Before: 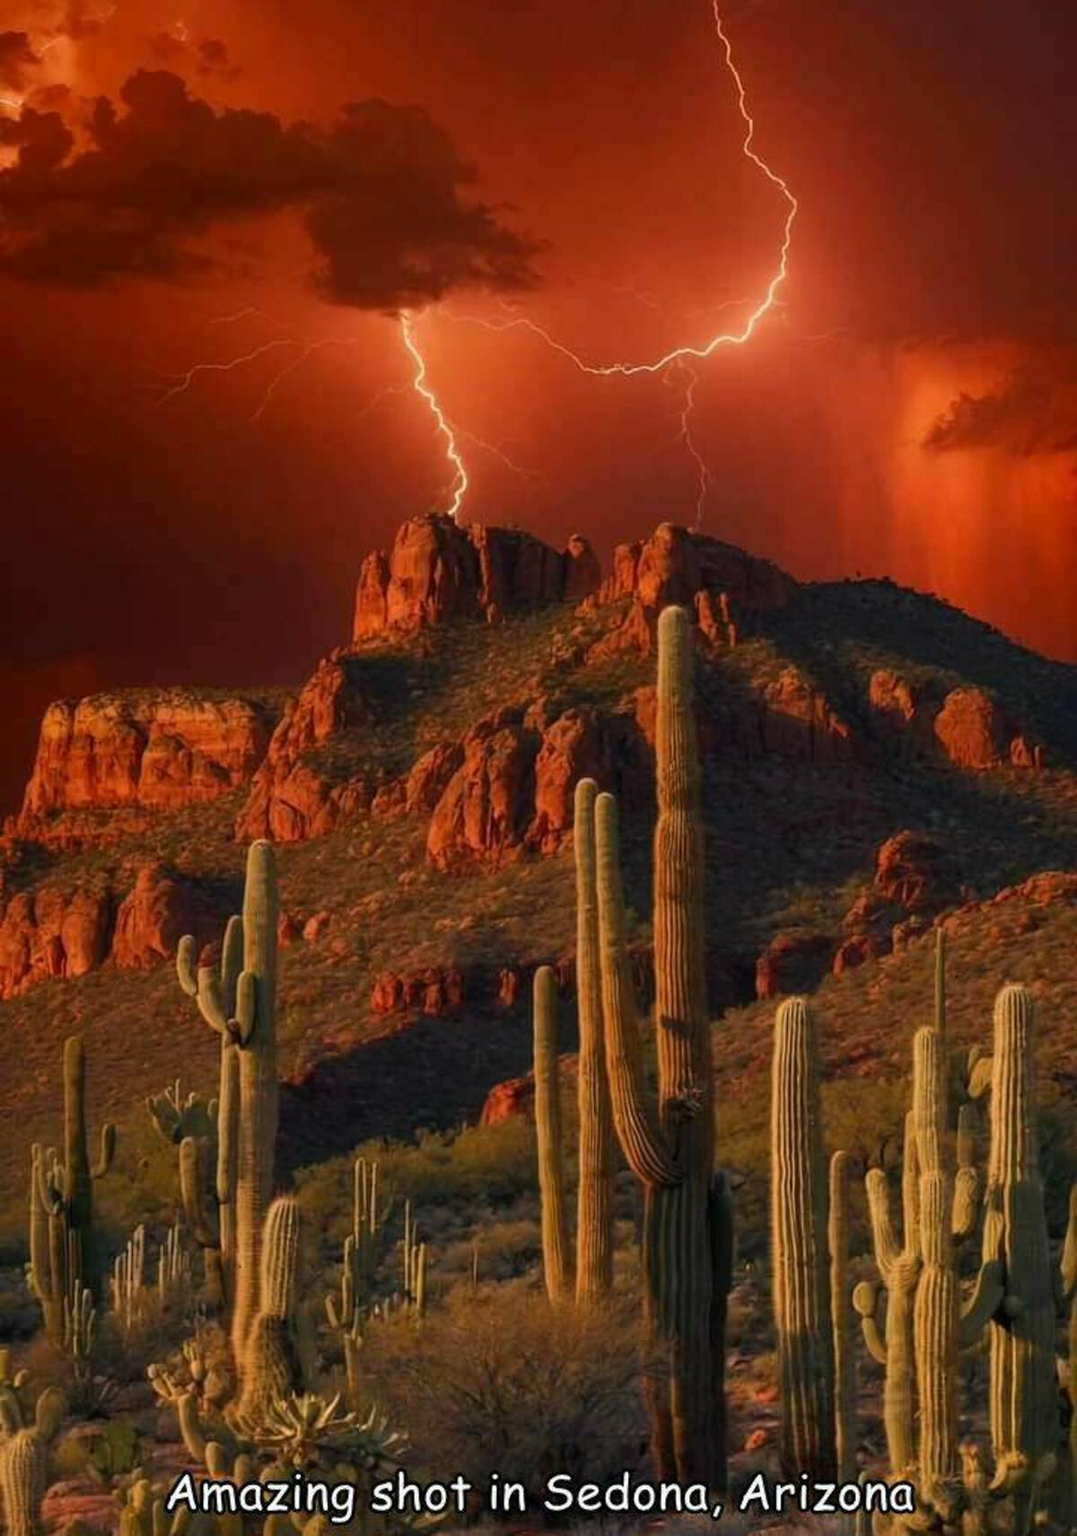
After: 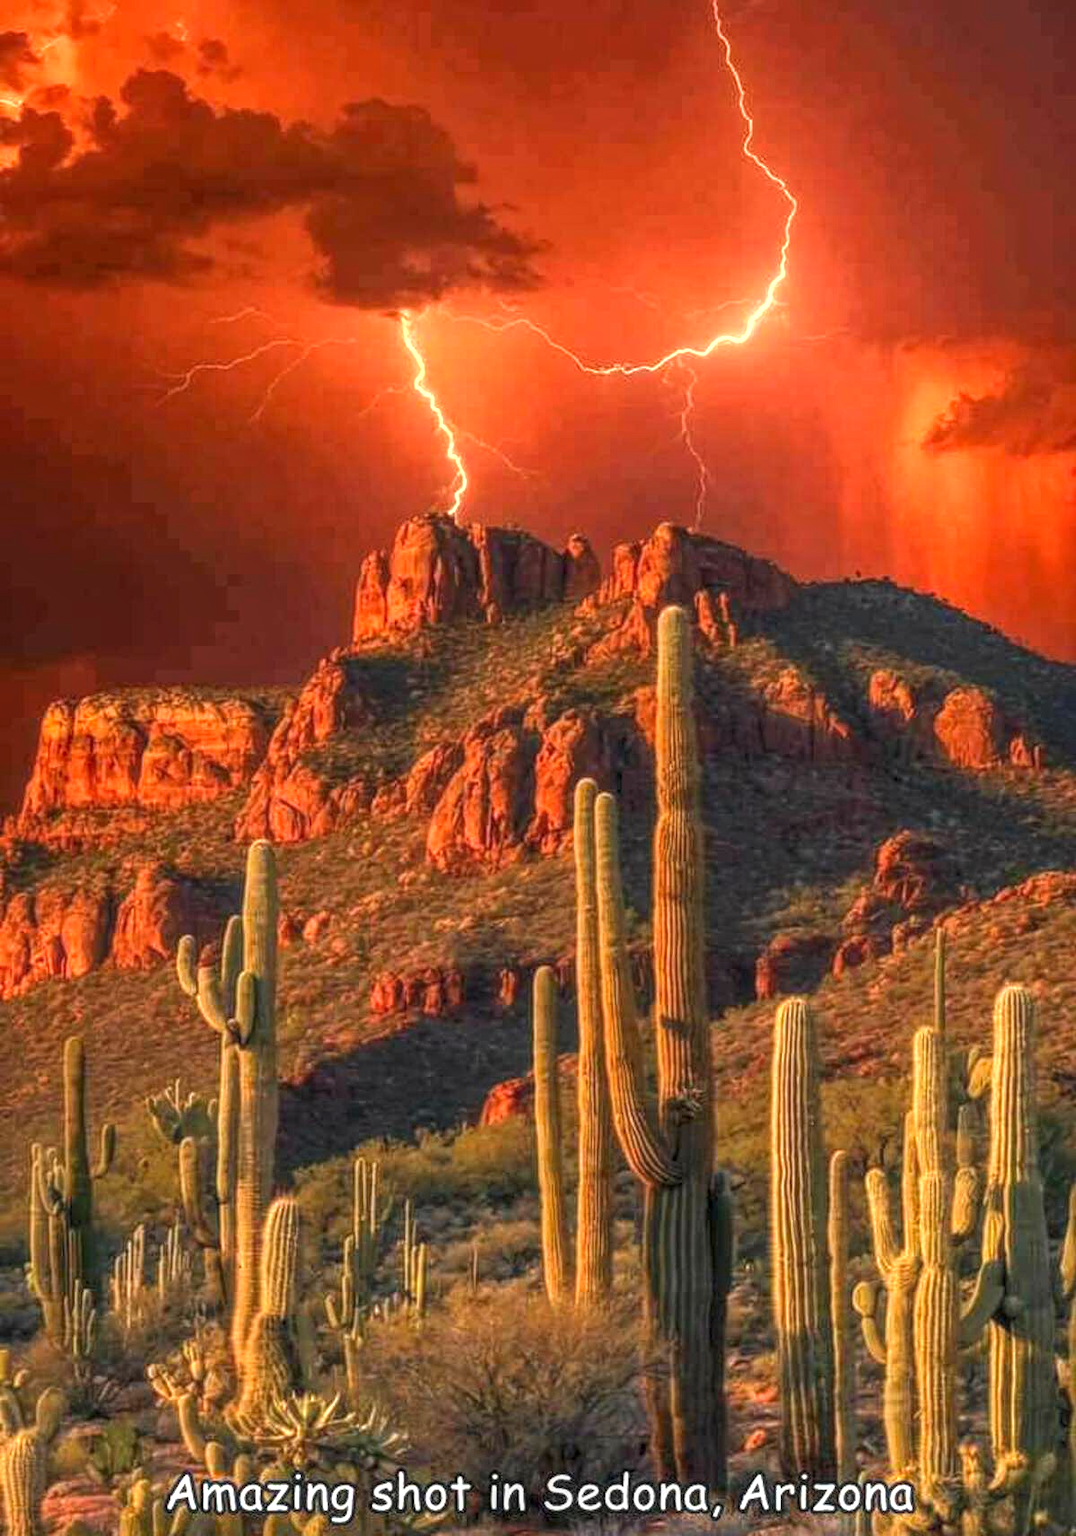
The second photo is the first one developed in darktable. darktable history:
local contrast: highlights 66%, shadows 34%, detail 167%, midtone range 0.2
exposure: black level correction 0, exposure 1.2 EV, compensate highlight preservation false
